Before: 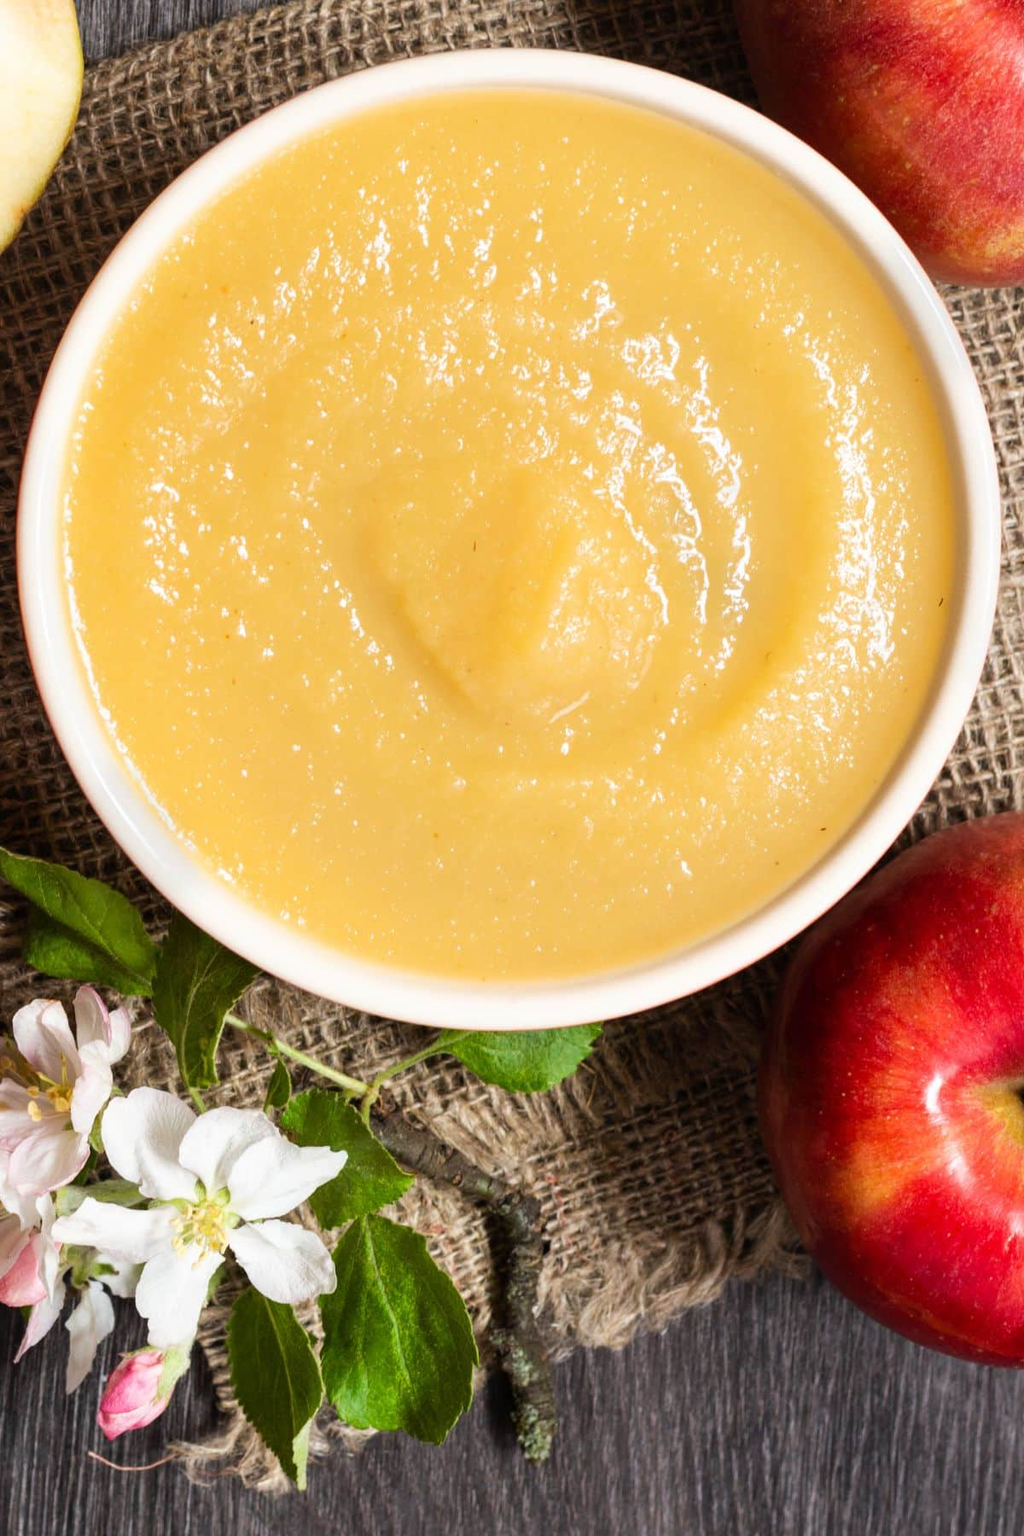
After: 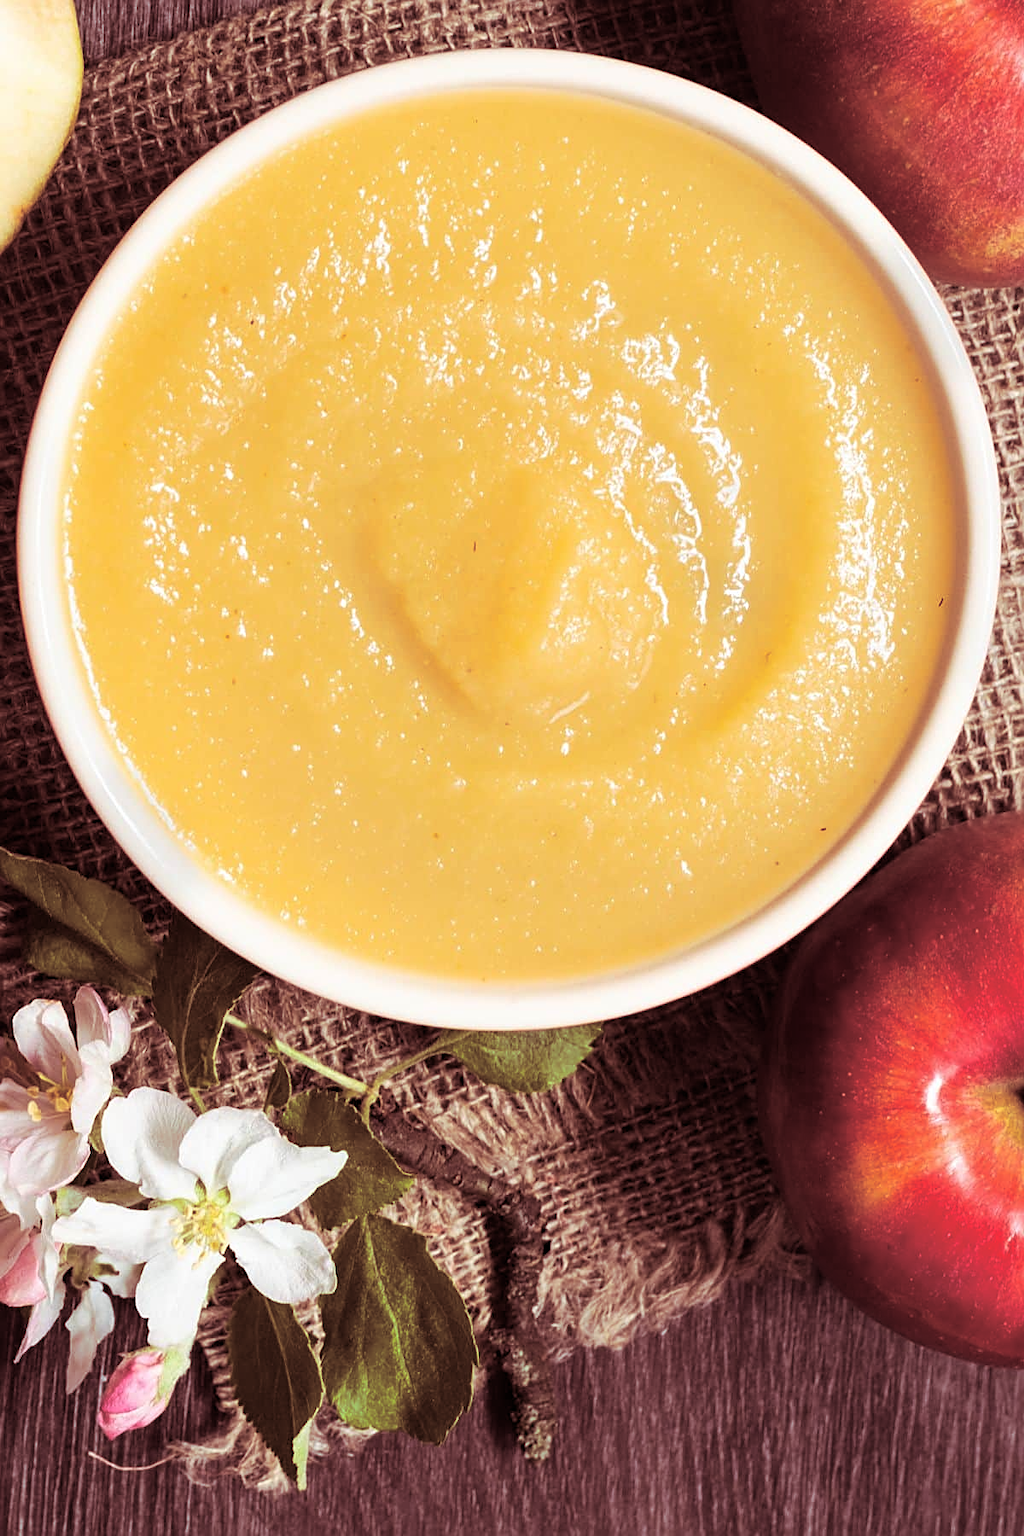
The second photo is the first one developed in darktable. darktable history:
sharpen: on, module defaults
split-toning: highlights › hue 187.2°, highlights › saturation 0.83, balance -68.05, compress 56.43%
